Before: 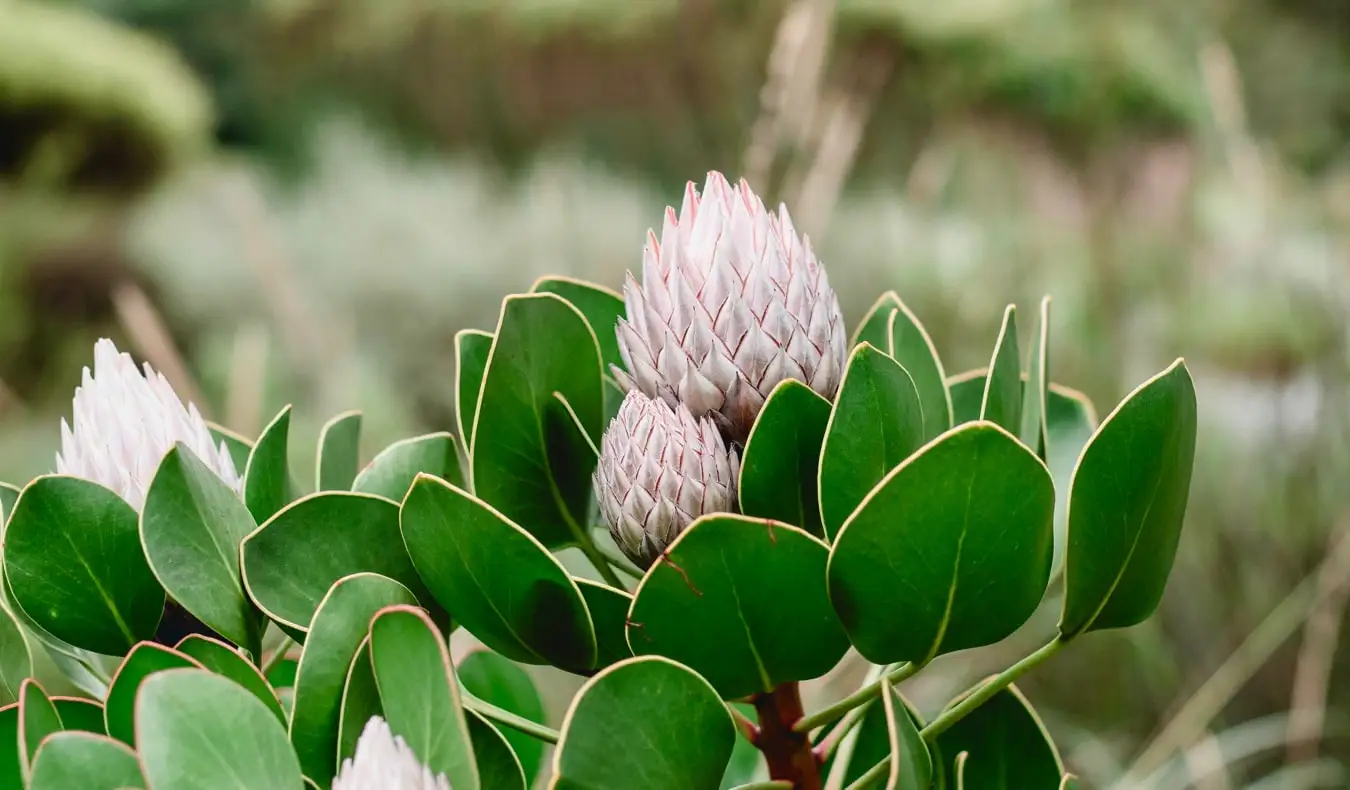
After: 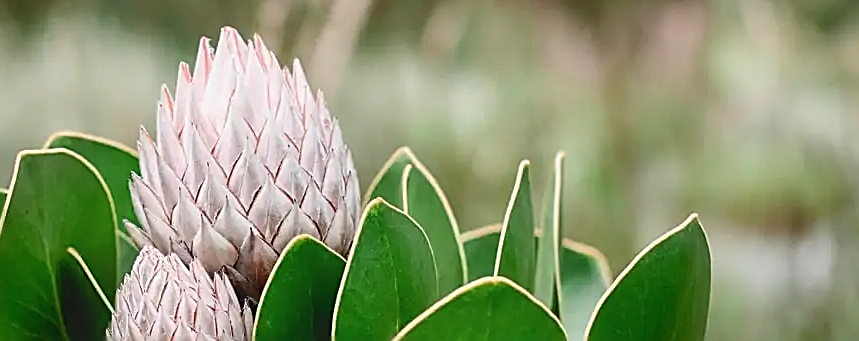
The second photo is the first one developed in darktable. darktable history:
sharpen: amount 1
crop: left 36.005%, top 18.293%, right 0.31%, bottom 38.444%
bloom: size 13.65%, threshold 98.39%, strength 4.82%
